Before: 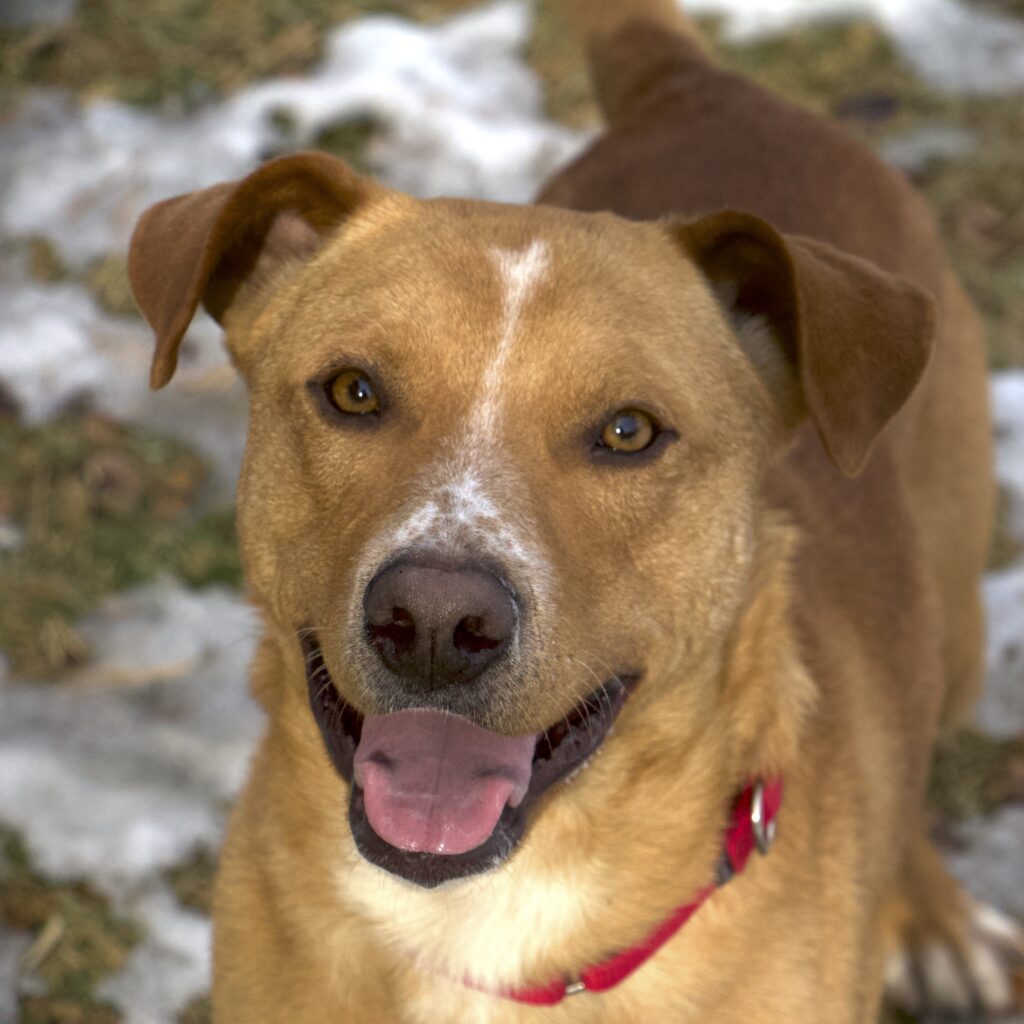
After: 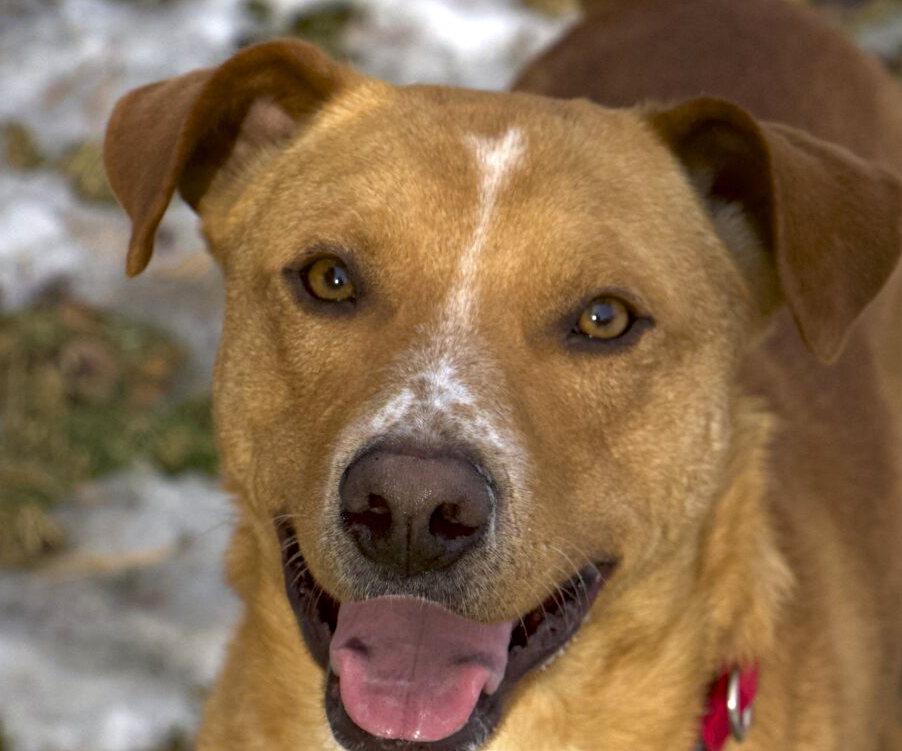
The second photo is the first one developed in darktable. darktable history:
crop and rotate: left 2.358%, top 11.086%, right 9.459%, bottom 15.536%
tone equalizer: smoothing diameter 24.96%, edges refinement/feathering 7.77, preserve details guided filter
haze removal: compatibility mode true, adaptive false
